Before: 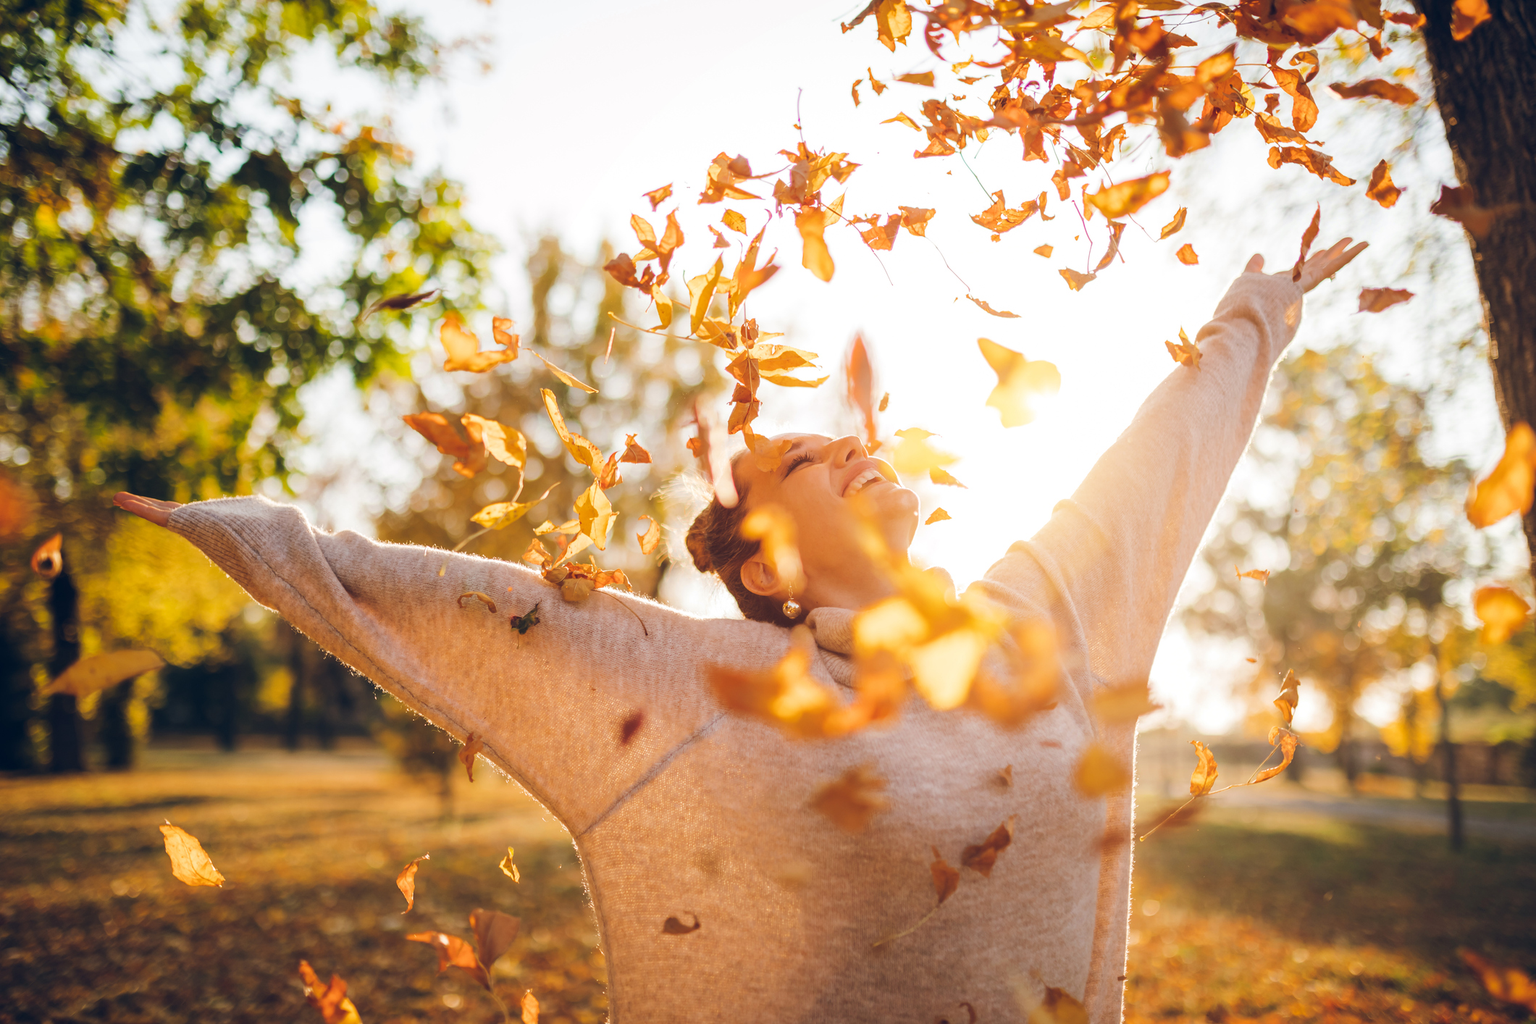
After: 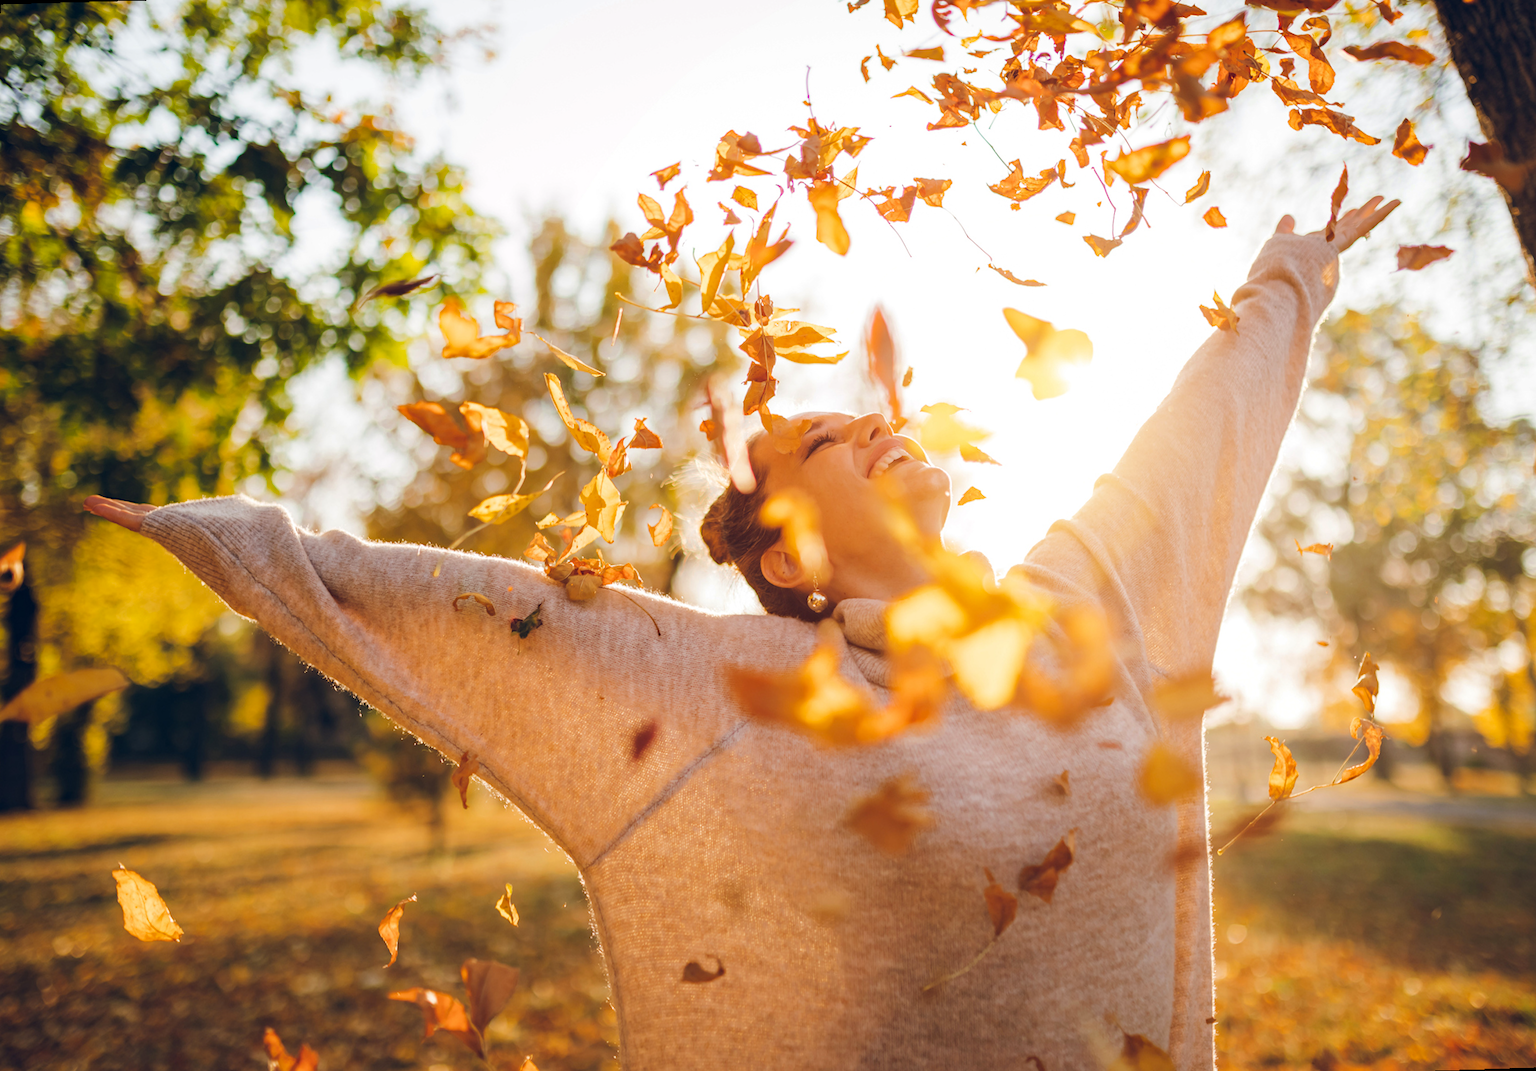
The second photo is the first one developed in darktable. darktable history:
haze removal: compatibility mode true, adaptive false
rotate and perspective: rotation -1.68°, lens shift (vertical) -0.146, crop left 0.049, crop right 0.912, crop top 0.032, crop bottom 0.96
